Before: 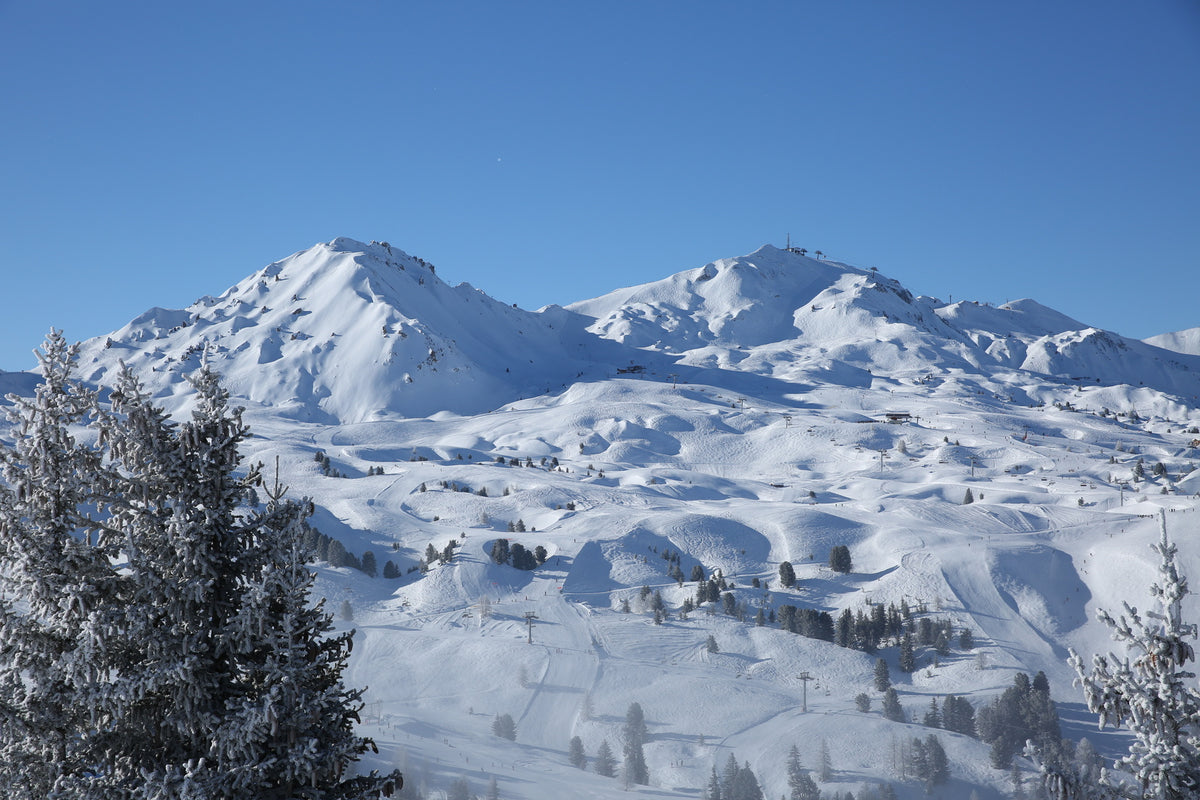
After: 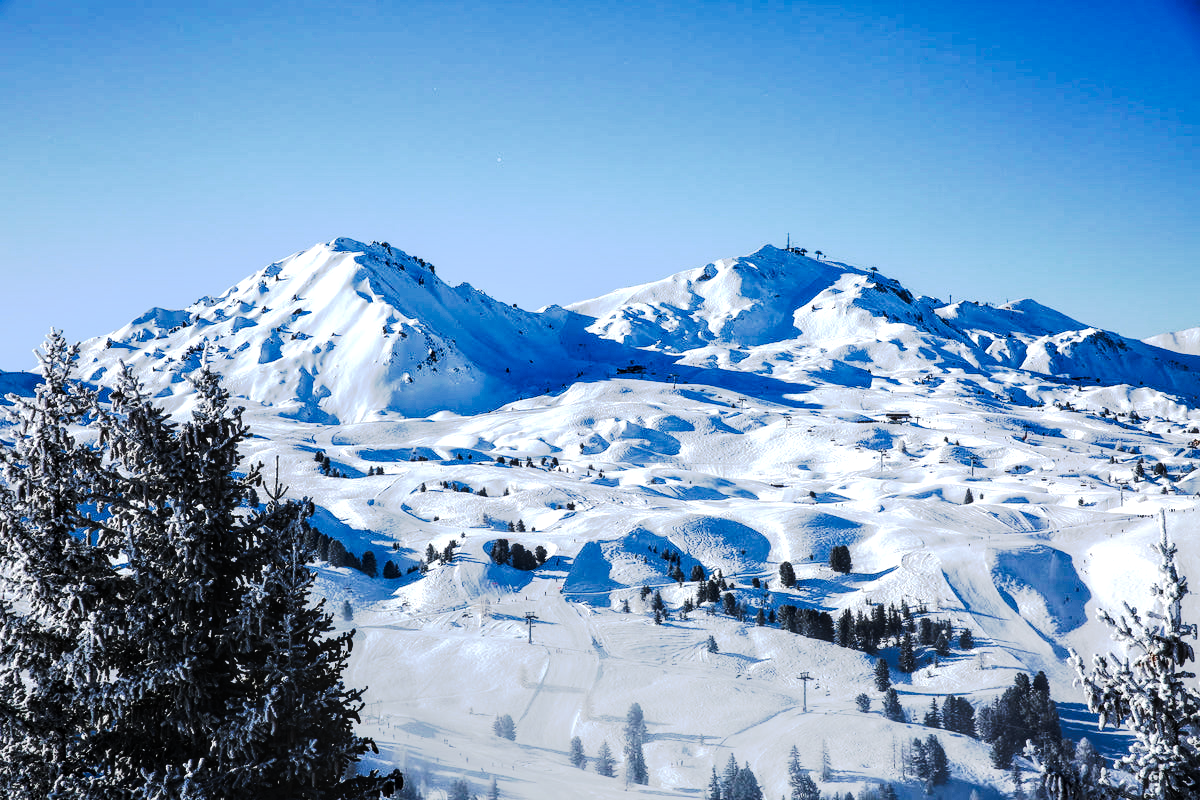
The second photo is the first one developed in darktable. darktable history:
tone equalizer: -8 EV -0.75 EV, -7 EV -0.7 EV, -6 EV -0.6 EV, -5 EV -0.4 EV, -3 EV 0.4 EV, -2 EV 0.6 EV, -1 EV 0.7 EV, +0 EV 0.75 EV, edges refinement/feathering 500, mask exposure compensation -1.57 EV, preserve details no
local contrast: detail 130%
tone curve: curves: ch0 [(0, 0) (0.003, 0.006) (0.011, 0.006) (0.025, 0.008) (0.044, 0.014) (0.069, 0.02) (0.1, 0.025) (0.136, 0.037) (0.177, 0.053) (0.224, 0.086) (0.277, 0.13) (0.335, 0.189) (0.399, 0.253) (0.468, 0.375) (0.543, 0.521) (0.623, 0.671) (0.709, 0.789) (0.801, 0.841) (0.898, 0.889) (1, 1)], preserve colors none
